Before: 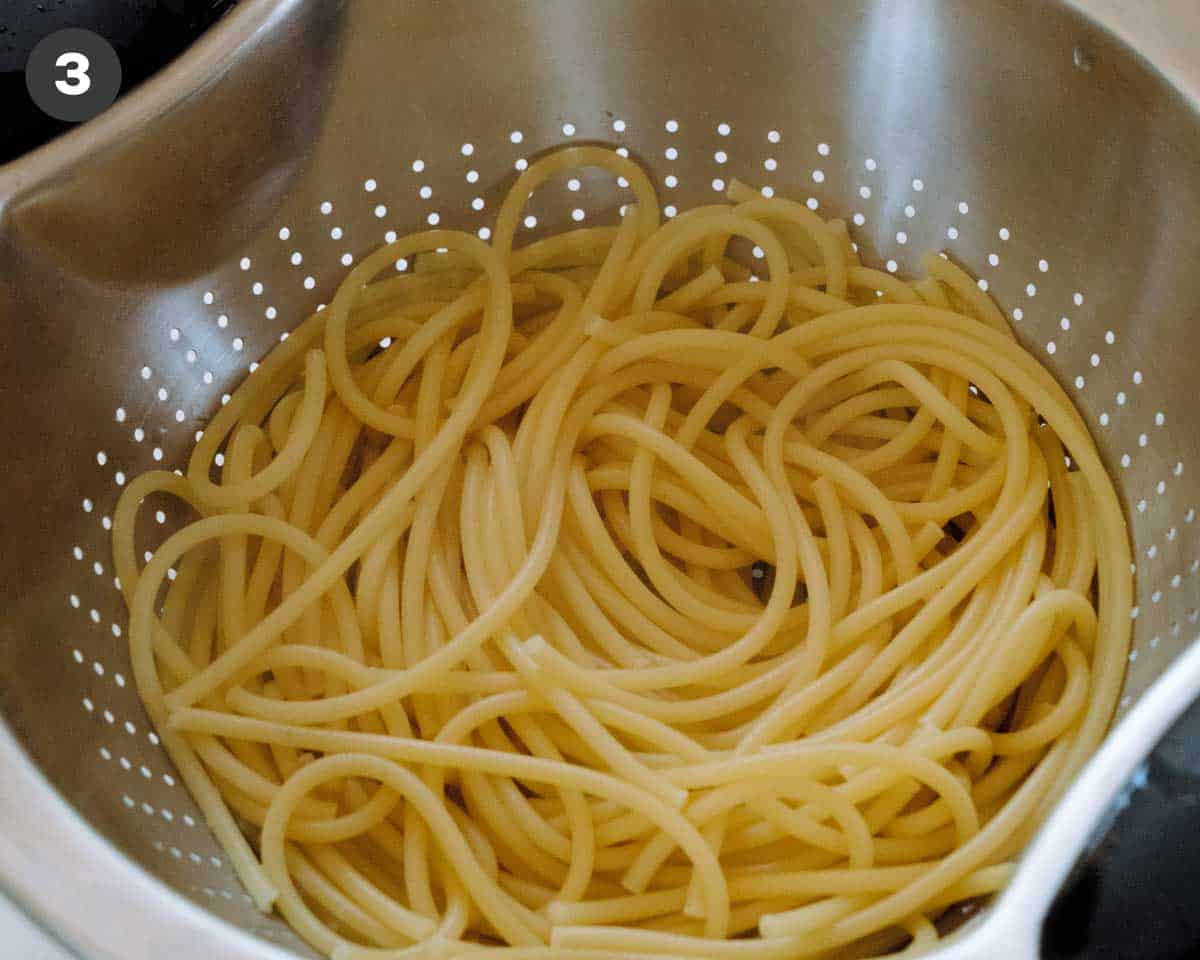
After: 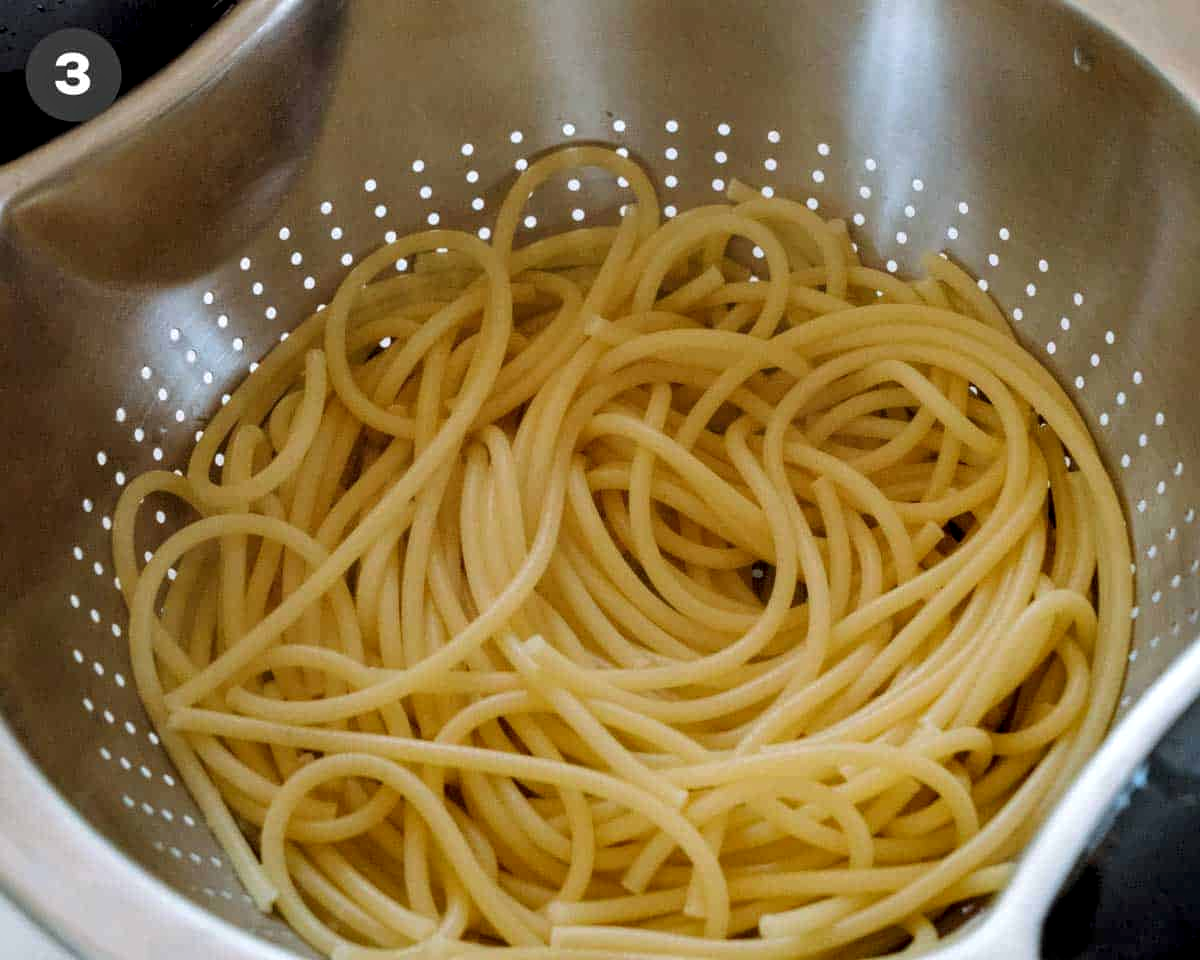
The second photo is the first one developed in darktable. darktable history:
local contrast: highlights 24%, shadows 76%, midtone range 0.744
